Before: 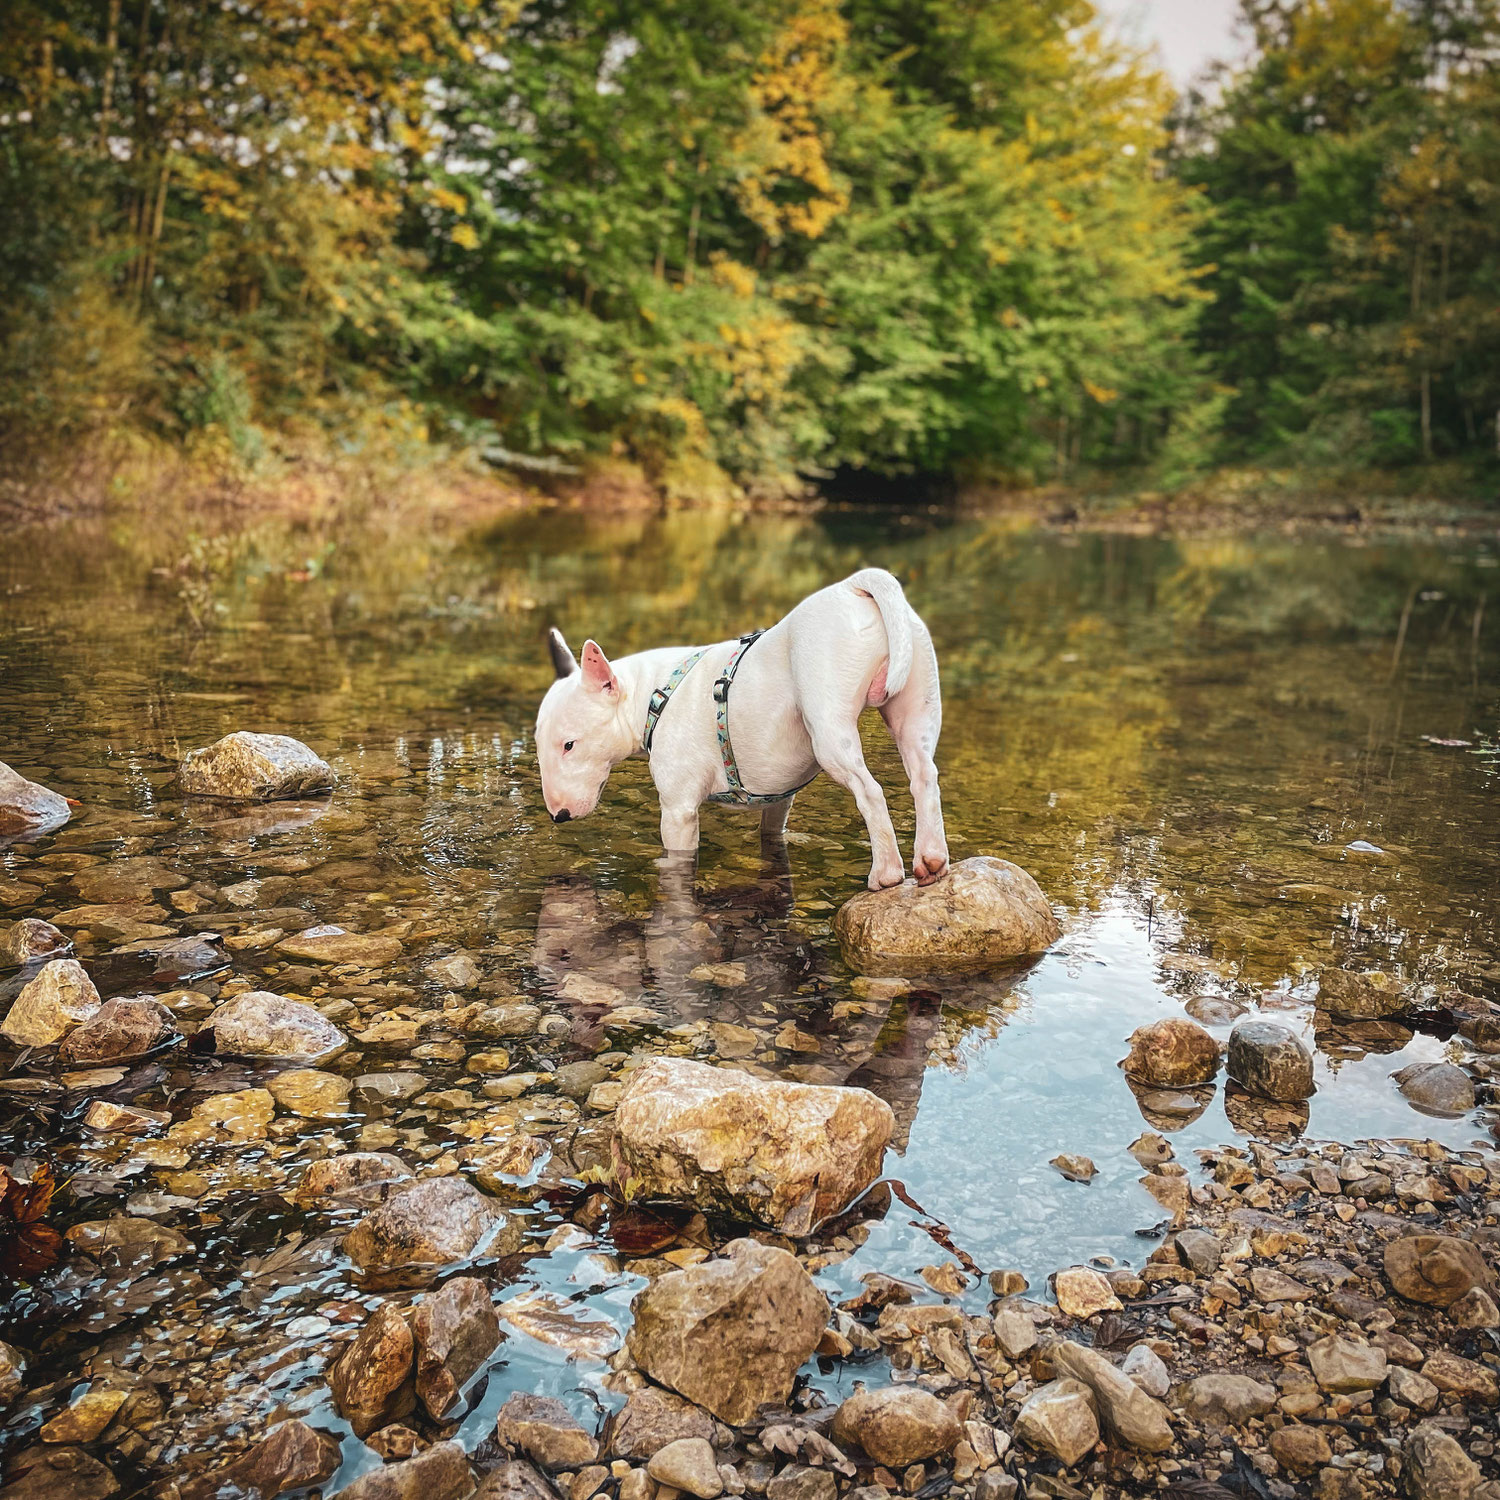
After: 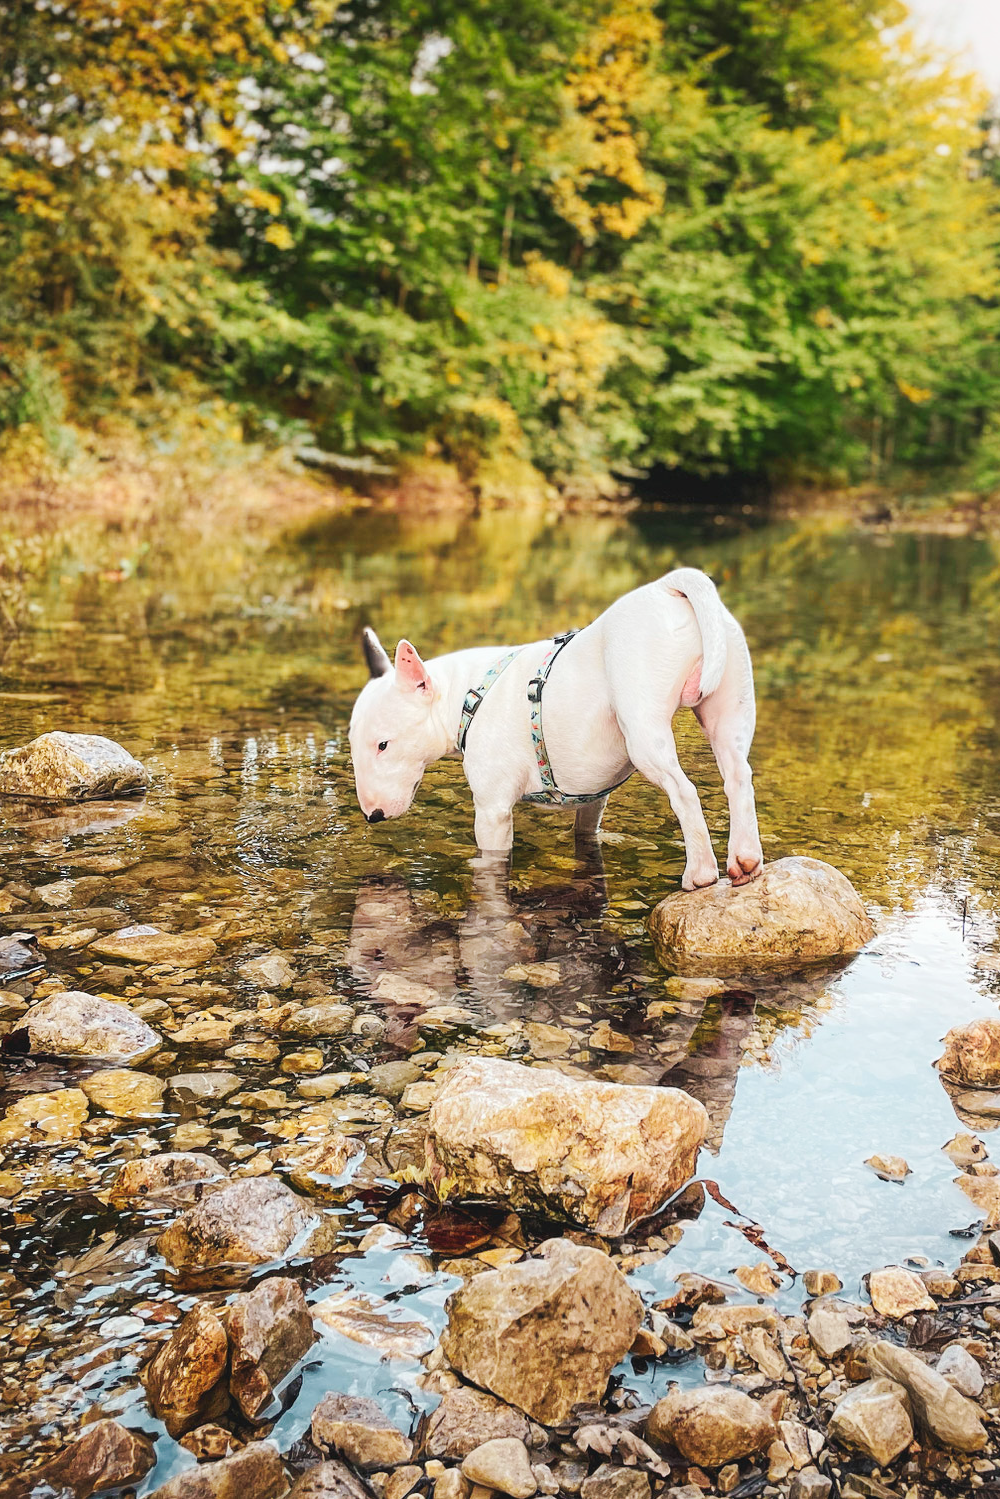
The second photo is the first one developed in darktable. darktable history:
exposure: exposure 0.243 EV, compensate highlight preservation false
shadows and highlights: highlights 72.5, soften with gaussian
tone curve: curves: ch0 [(0, 0.02) (0.063, 0.058) (0.262, 0.243) (0.447, 0.468) (0.544, 0.596) (0.805, 0.823) (1, 0.952)]; ch1 [(0, 0) (0.339, 0.31) (0.417, 0.401) (0.452, 0.455) (0.482, 0.483) (0.502, 0.499) (0.517, 0.506) (0.55, 0.542) (0.588, 0.604) (0.729, 0.782) (1, 1)]; ch2 [(0, 0) (0.346, 0.34) (0.431, 0.45) (0.485, 0.487) (0.5, 0.496) (0.527, 0.526) (0.56, 0.574) (0.613, 0.642) (0.679, 0.703) (1, 1)], preserve colors none
crop and rotate: left 12.455%, right 20.831%
